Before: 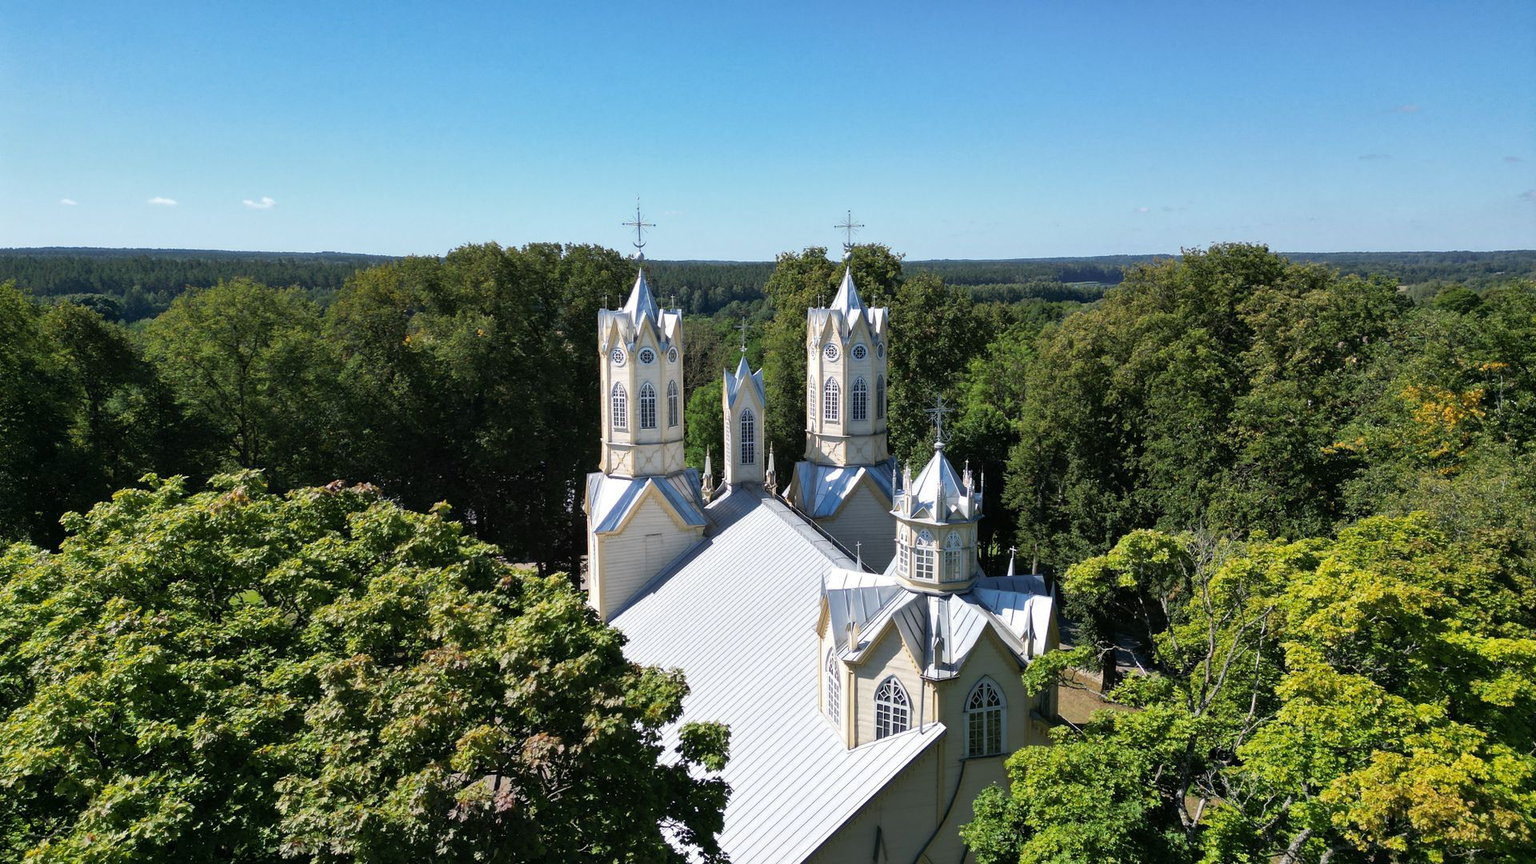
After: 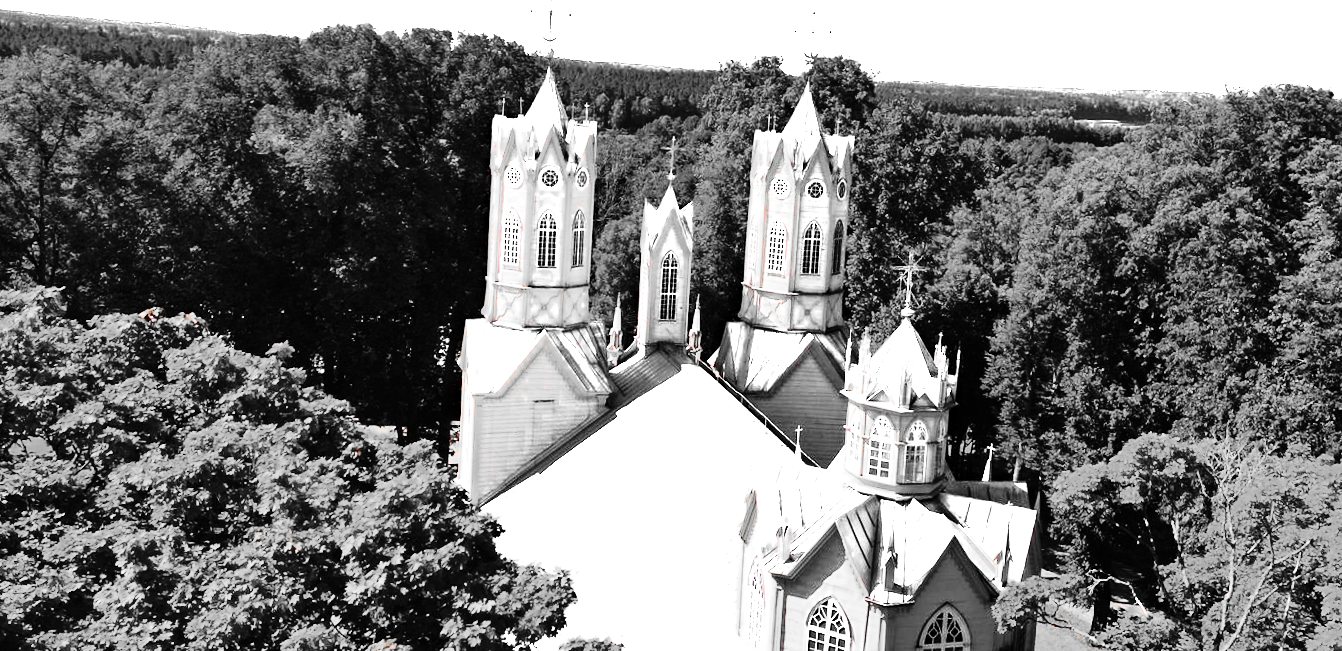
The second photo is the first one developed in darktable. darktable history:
tone curve: curves: ch0 [(0, 0) (0.135, 0.09) (0.326, 0.386) (0.489, 0.573) (0.663, 0.749) (0.854, 0.897) (1, 0.974)]; ch1 [(0, 0) (0.366, 0.367) (0.475, 0.453) (0.494, 0.493) (0.504, 0.497) (0.544, 0.569) (0.562, 0.605) (0.622, 0.694) (1, 1)]; ch2 [(0, 0) (0.333, 0.346) (0.375, 0.375) (0.424, 0.43) (0.476, 0.492) (0.502, 0.503) (0.533, 0.534) (0.572, 0.603) (0.605, 0.656) (0.641, 0.709) (1, 1)], color space Lab, linked channels, preserve colors none
exposure: exposure 1 EV, compensate exposure bias true, compensate highlight preservation false
crop and rotate: angle -3.69°, left 9.74%, top 20.981%, right 12.487%, bottom 11.959%
velvia: strength 30.22%
contrast brightness saturation: contrast 0.298
color zones: curves: ch0 [(0, 0.352) (0.143, 0.407) (0.286, 0.386) (0.429, 0.431) (0.571, 0.829) (0.714, 0.853) (0.857, 0.833) (1, 0.352)]; ch1 [(0, 0.604) (0.072, 0.726) (0.096, 0.608) (0.205, 0.007) (0.571, -0.006) (0.839, -0.013) (0.857, -0.012) (1, 0.604)]
haze removal: strength 0.298, distance 0.253, compatibility mode true, adaptive false
shadows and highlights: shadows 59.6, highlights -60.21, soften with gaussian
